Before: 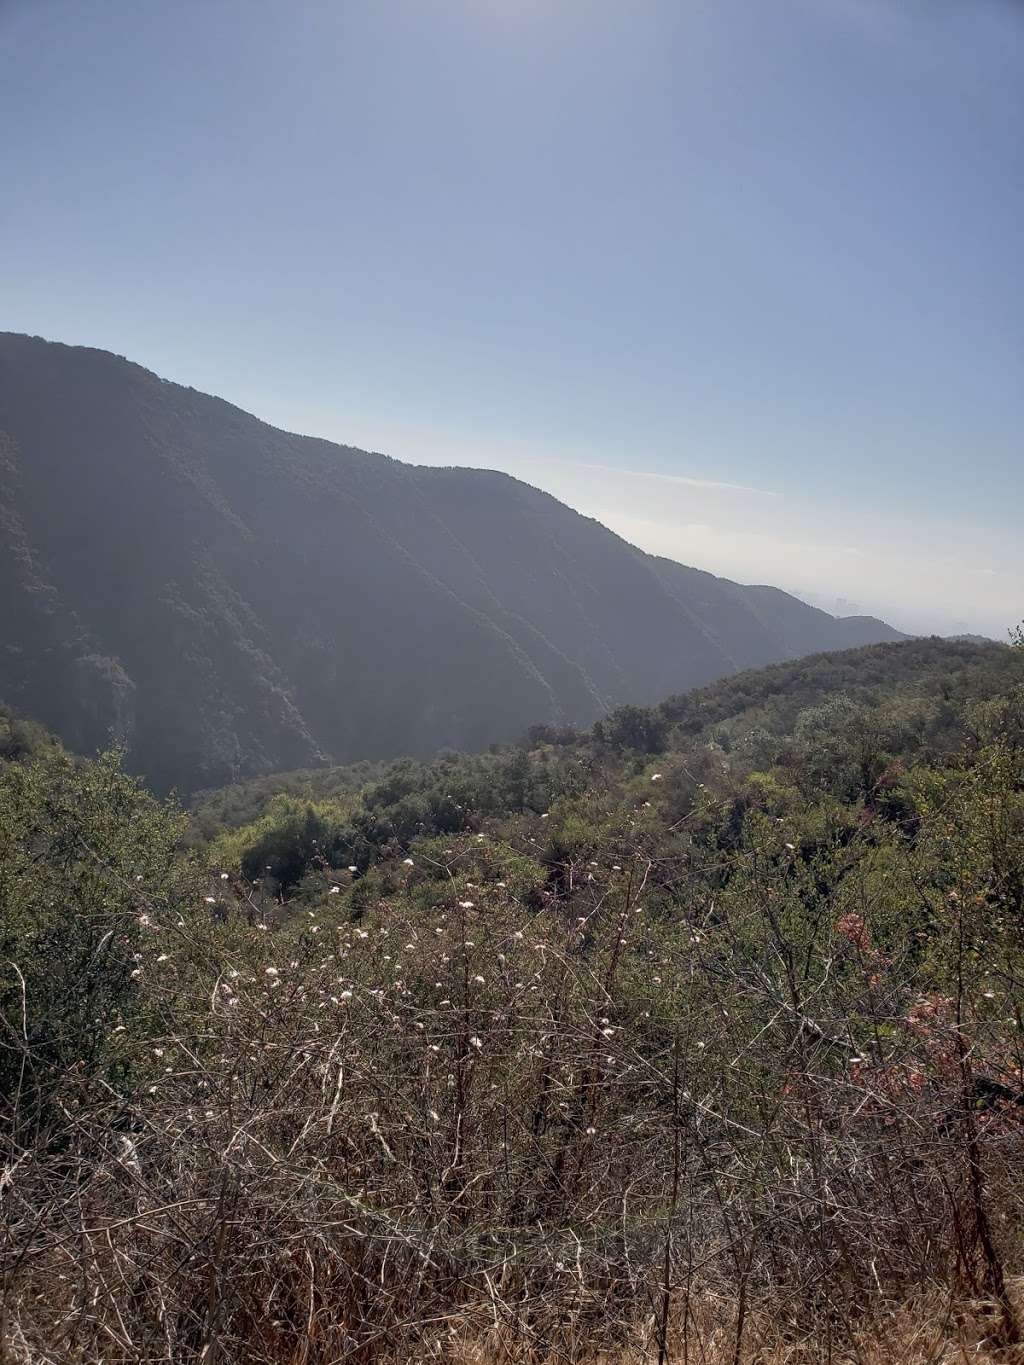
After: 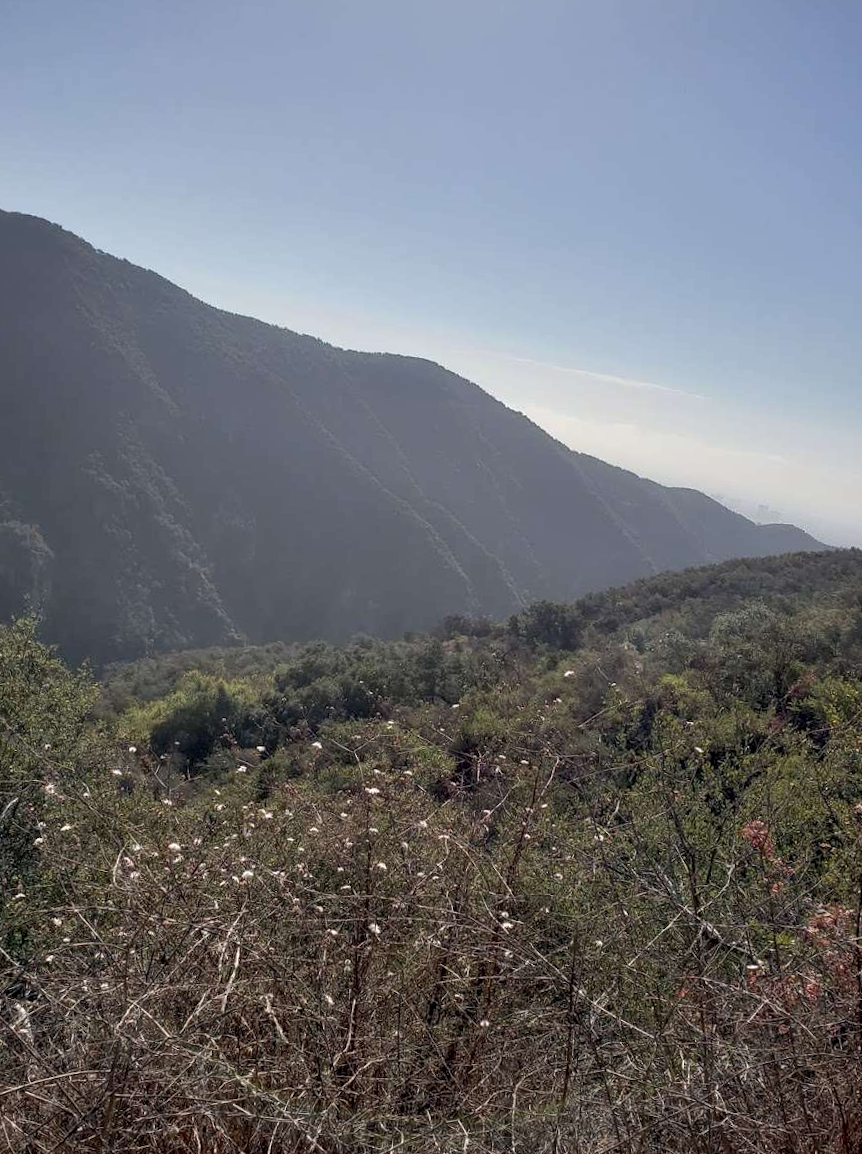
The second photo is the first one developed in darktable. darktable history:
crop and rotate: angle -3.09°, left 5.097%, top 5.219%, right 4.752%, bottom 4.274%
local contrast: highlights 104%, shadows 99%, detail 119%, midtone range 0.2
